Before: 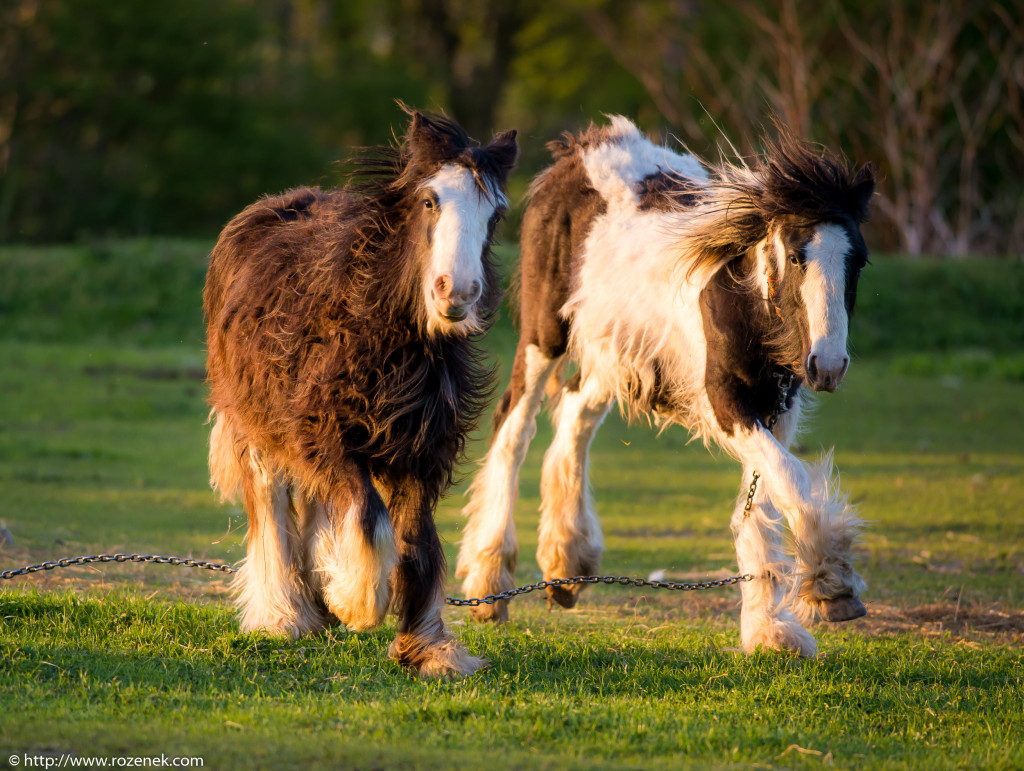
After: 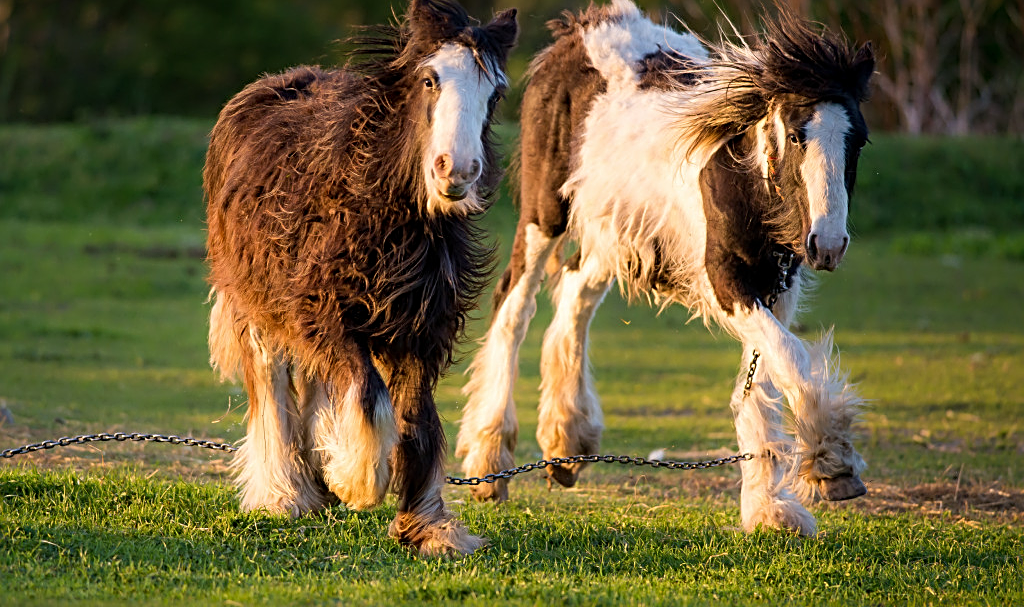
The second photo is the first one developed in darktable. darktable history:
crop and rotate: top 15.766%, bottom 5.411%
sharpen: radius 2.661, amount 0.672
